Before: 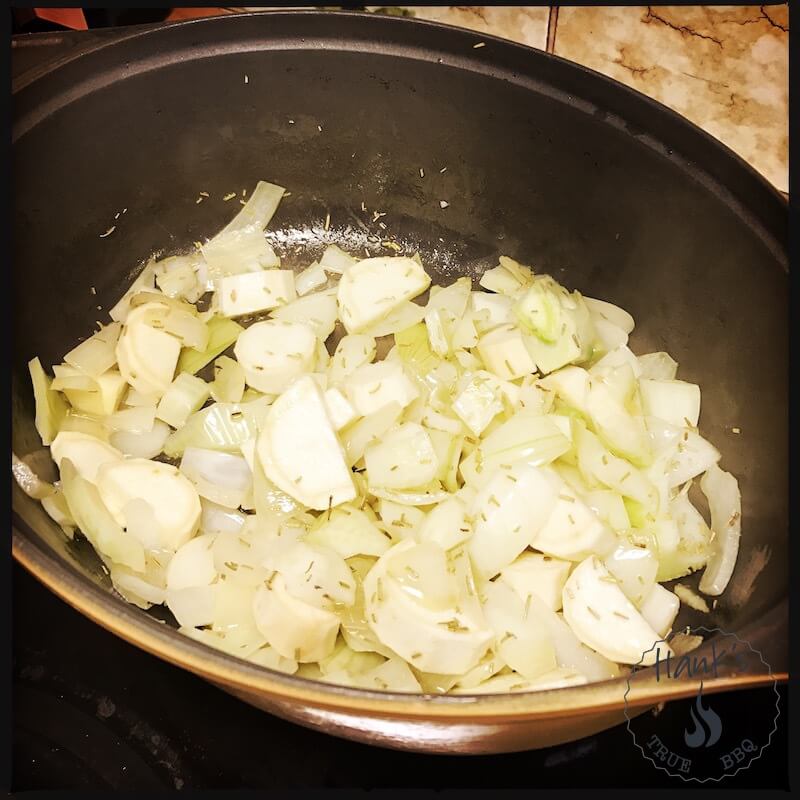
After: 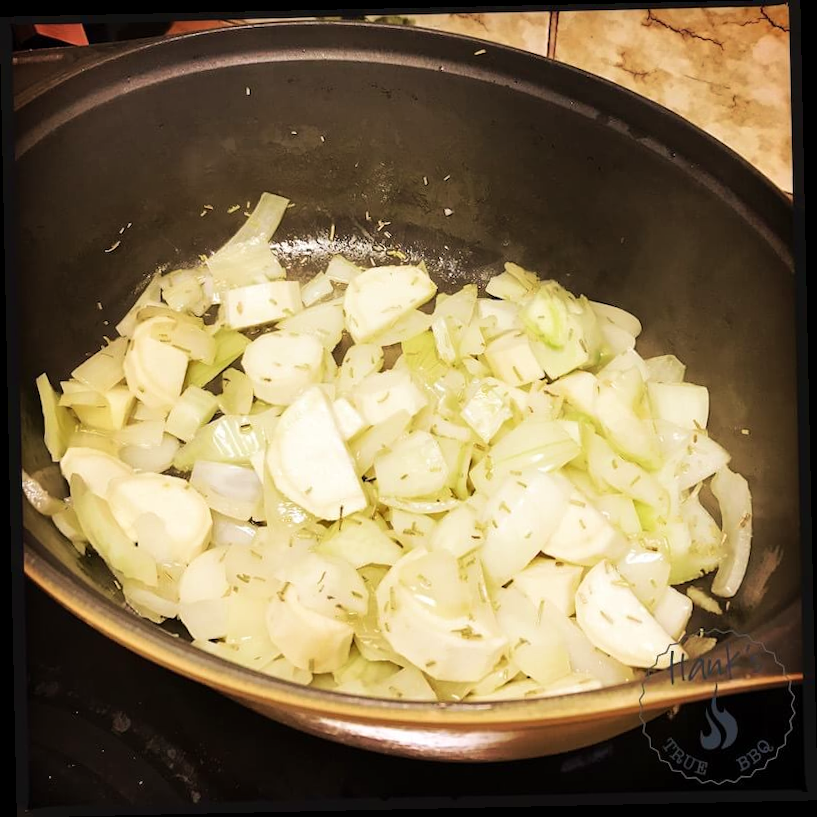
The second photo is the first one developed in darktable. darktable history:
rotate and perspective: rotation -1.24°, automatic cropping off
velvia: on, module defaults
shadows and highlights: radius 125.46, shadows 30.51, highlights -30.51, low approximation 0.01, soften with gaussian
